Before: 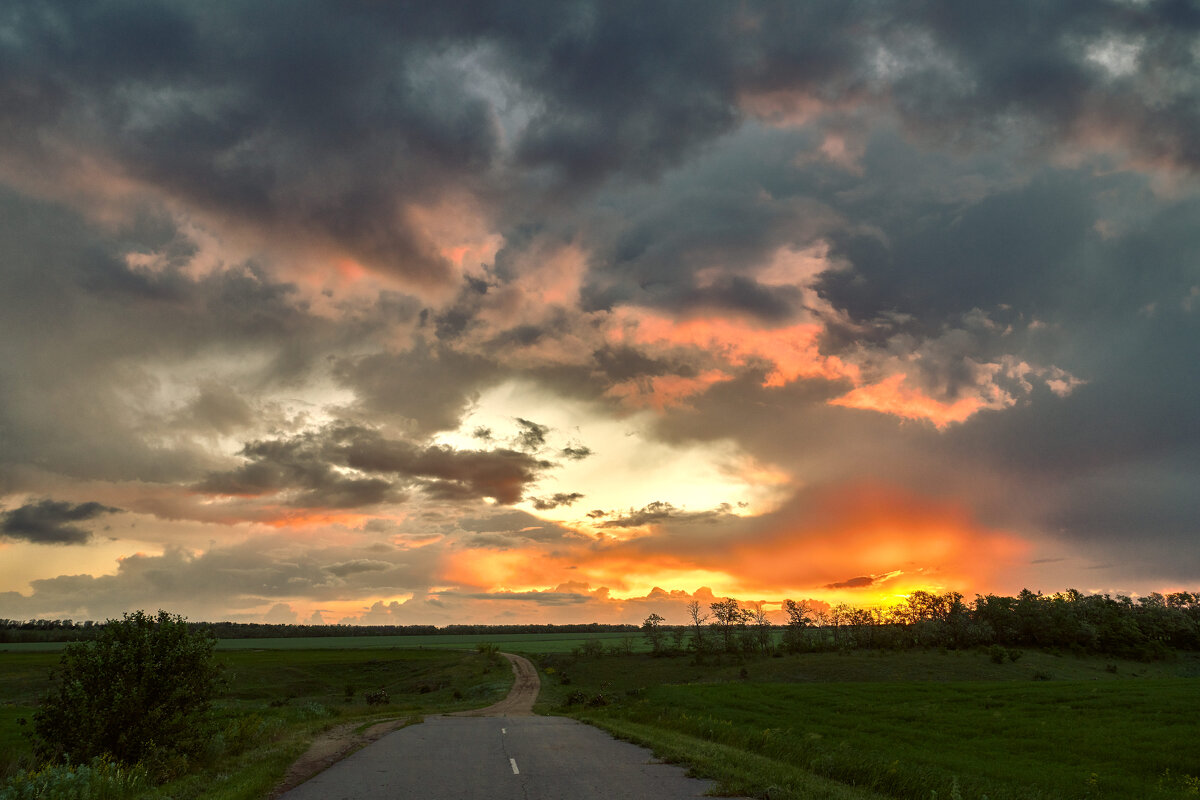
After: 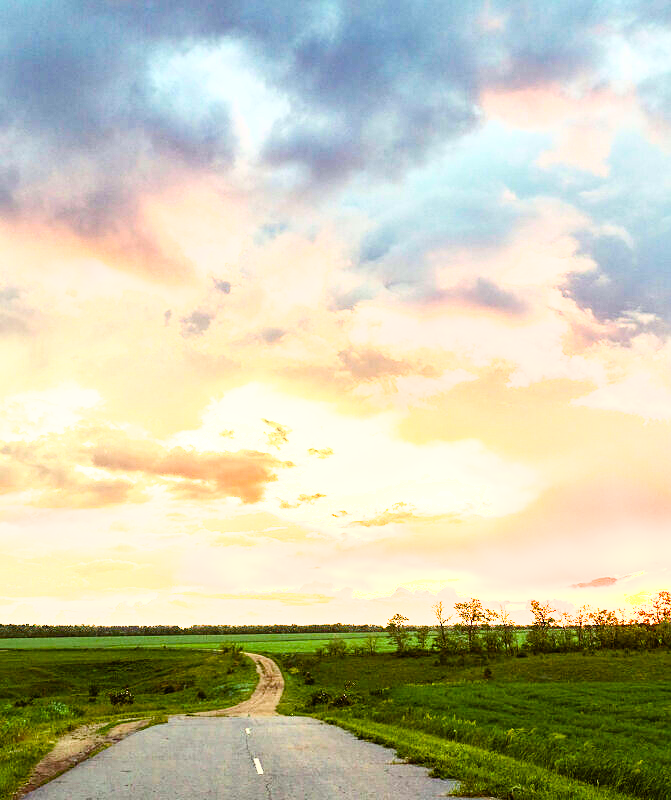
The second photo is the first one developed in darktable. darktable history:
crop: left 21.339%, right 22.663%
contrast brightness saturation: contrast 0.199, brightness 0.159, saturation 0.221
sharpen: amount 0.202
color balance rgb: perceptual saturation grading › global saturation 20%, perceptual saturation grading › highlights -25.757%, perceptual saturation grading › shadows 49.794%, perceptual brilliance grading › global brilliance 3.281%, global vibrance 31.973%
exposure: black level correction 0, exposure 1.76 EV, compensate highlight preservation false
filmic rgb: black relative exposure -16 EV, white relative exposure 5.31 EV, hardness 5.92, contrast 1.251, iterations of high-quality reconstruction 0
tone curve: curves: ch0 [(0, 0) (0.003, 0.002) (0.011, 0.009) (0.025, 0.021) (0.044, 0.037) (0.069, 0.058) (0.1, 0.083) (0.136, 0.122) (0.177, 0.165) (0.224, 0.216) (0.277, 0.277) (0.335, 0.344) (0.399, 0.418) (0.468, 0.499) (0.543, 0.586) (0.623, 0.679) (0.709, 0.779) (0.801, 0.877) (0.898, 0.977) (1, 1)], color space Lab, independent channels, preserve colors none
